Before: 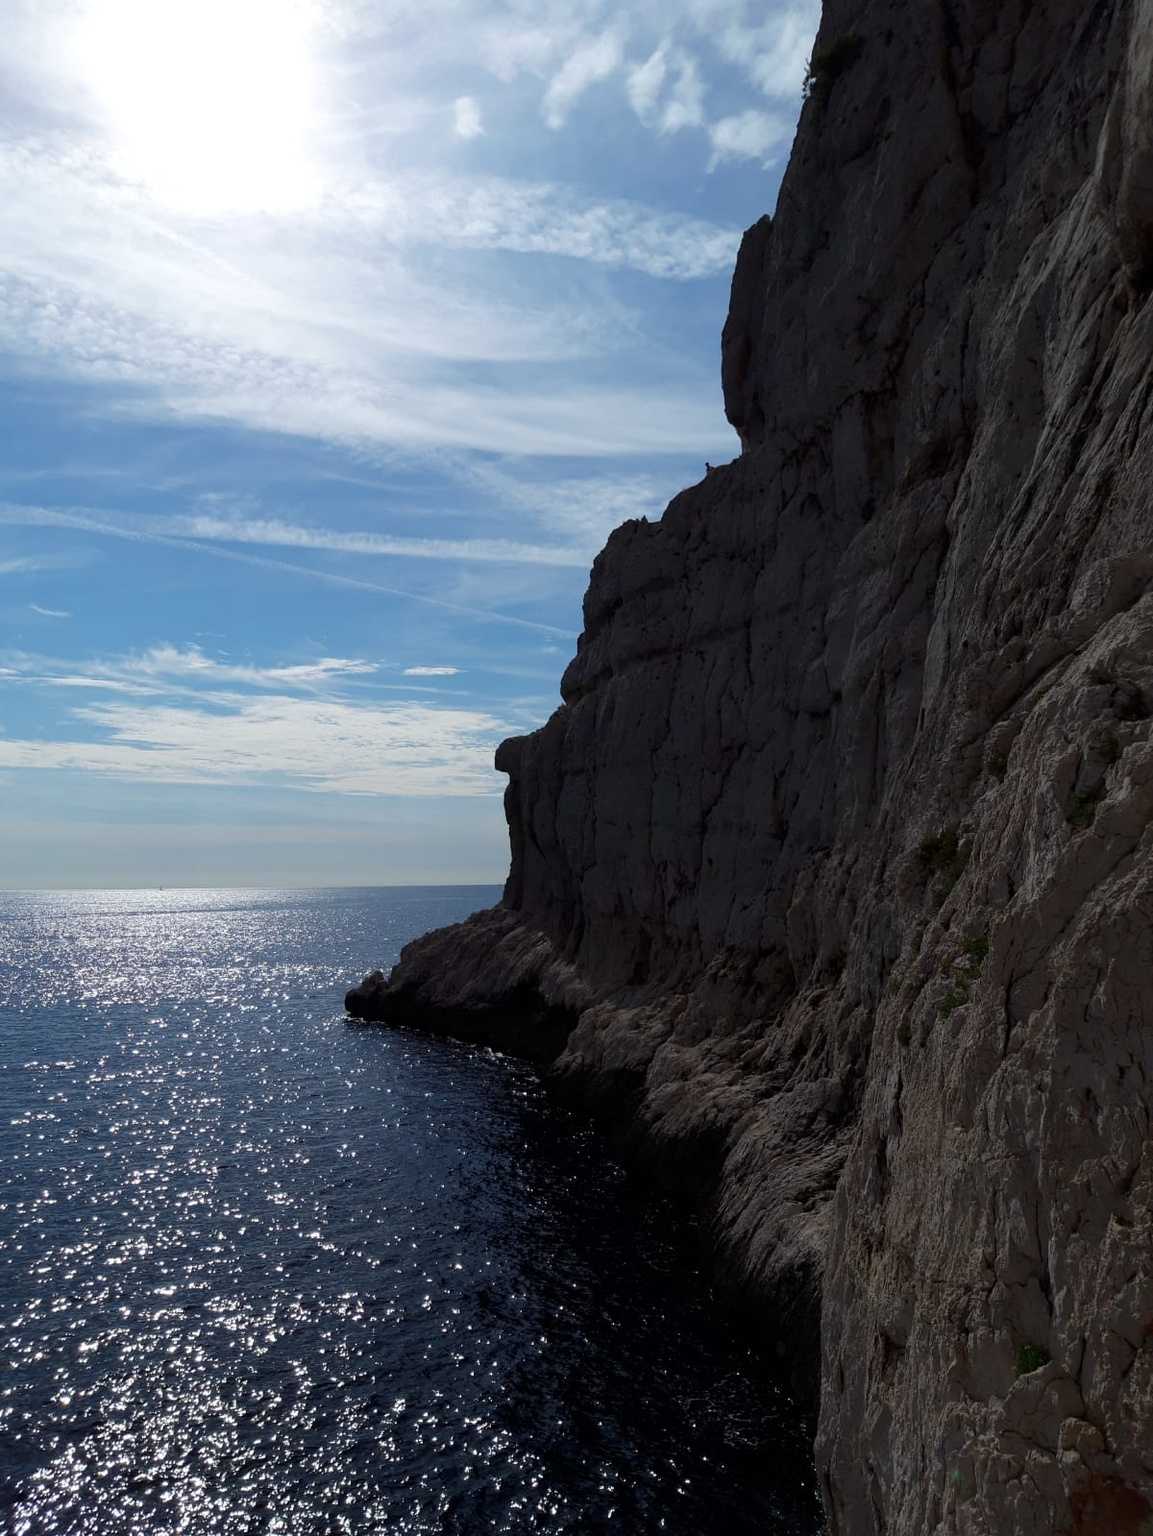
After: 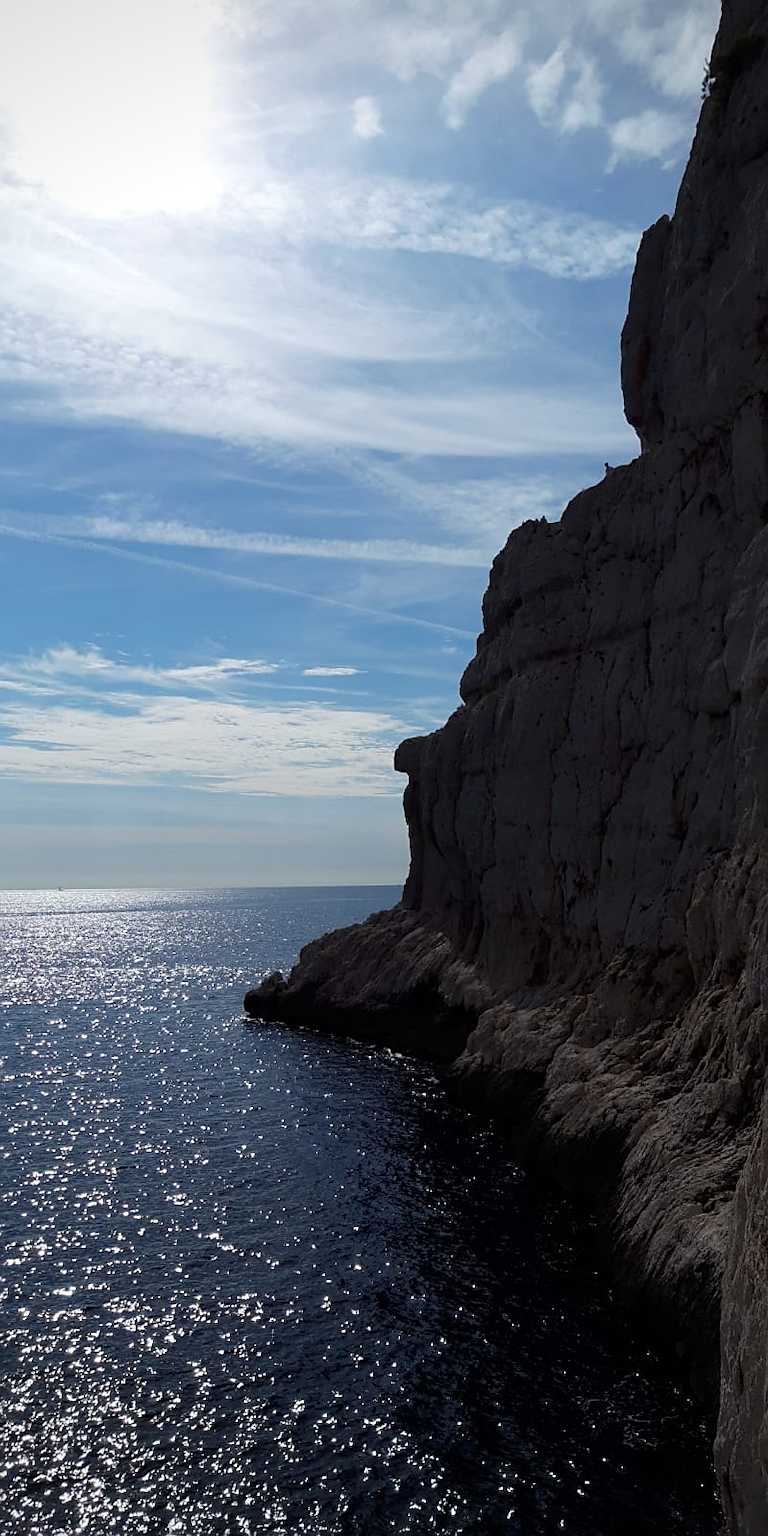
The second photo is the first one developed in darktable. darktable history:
sharpen: radius 1.864, amount 0.398, threshold 1.271
vignetting: fall-off radius 63.6%
crop and rotate: left 8.786%, right 24.548%
